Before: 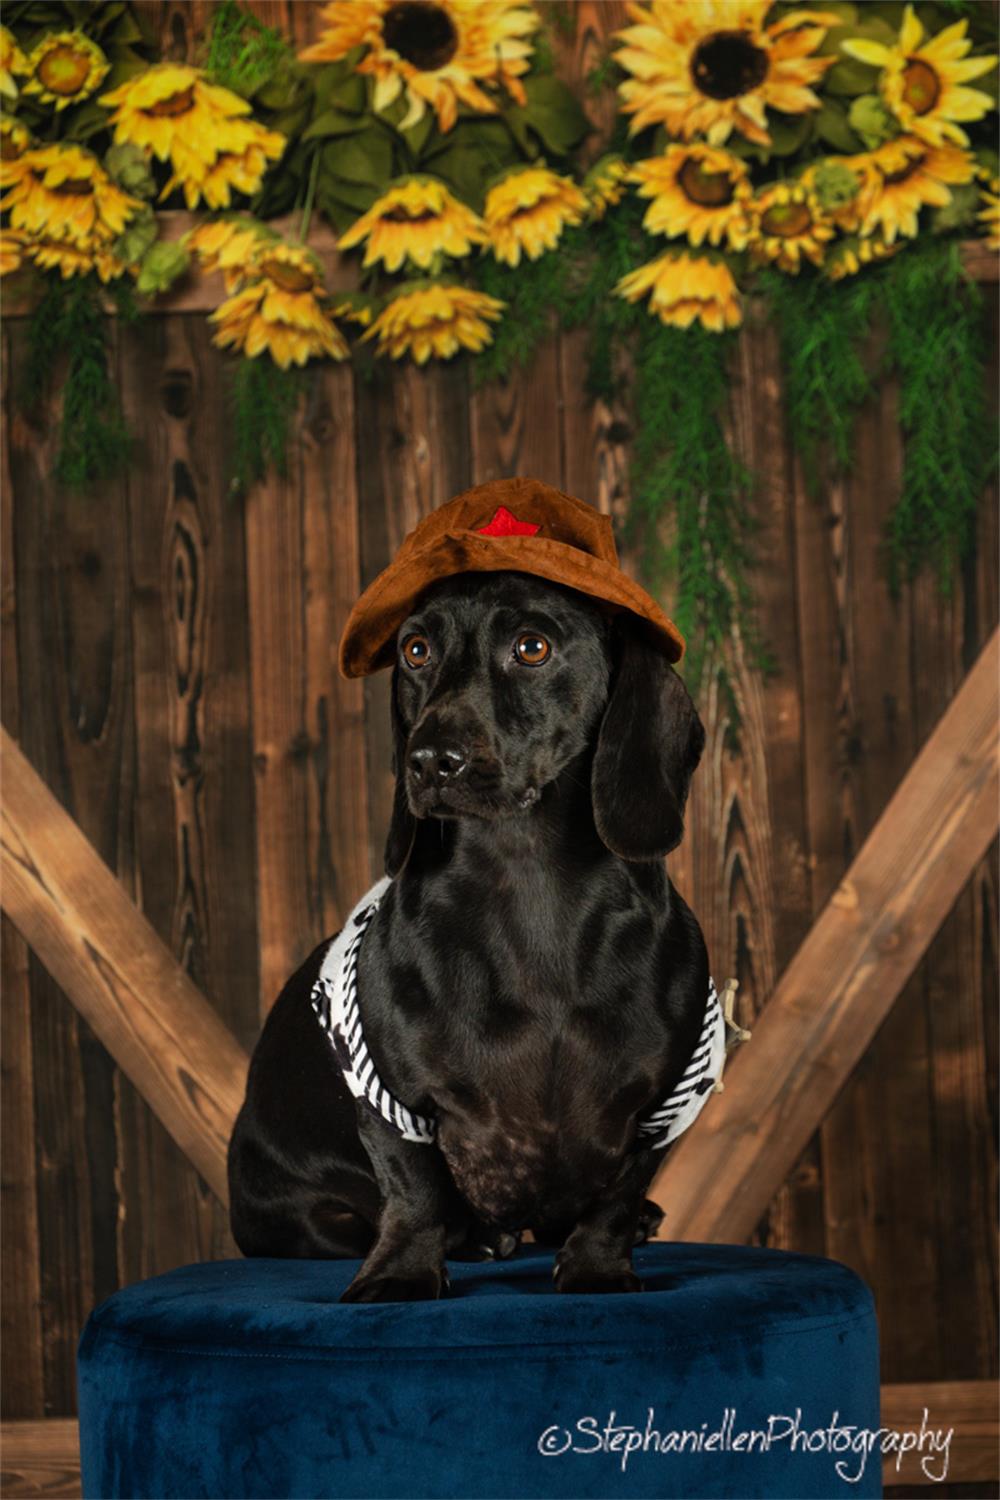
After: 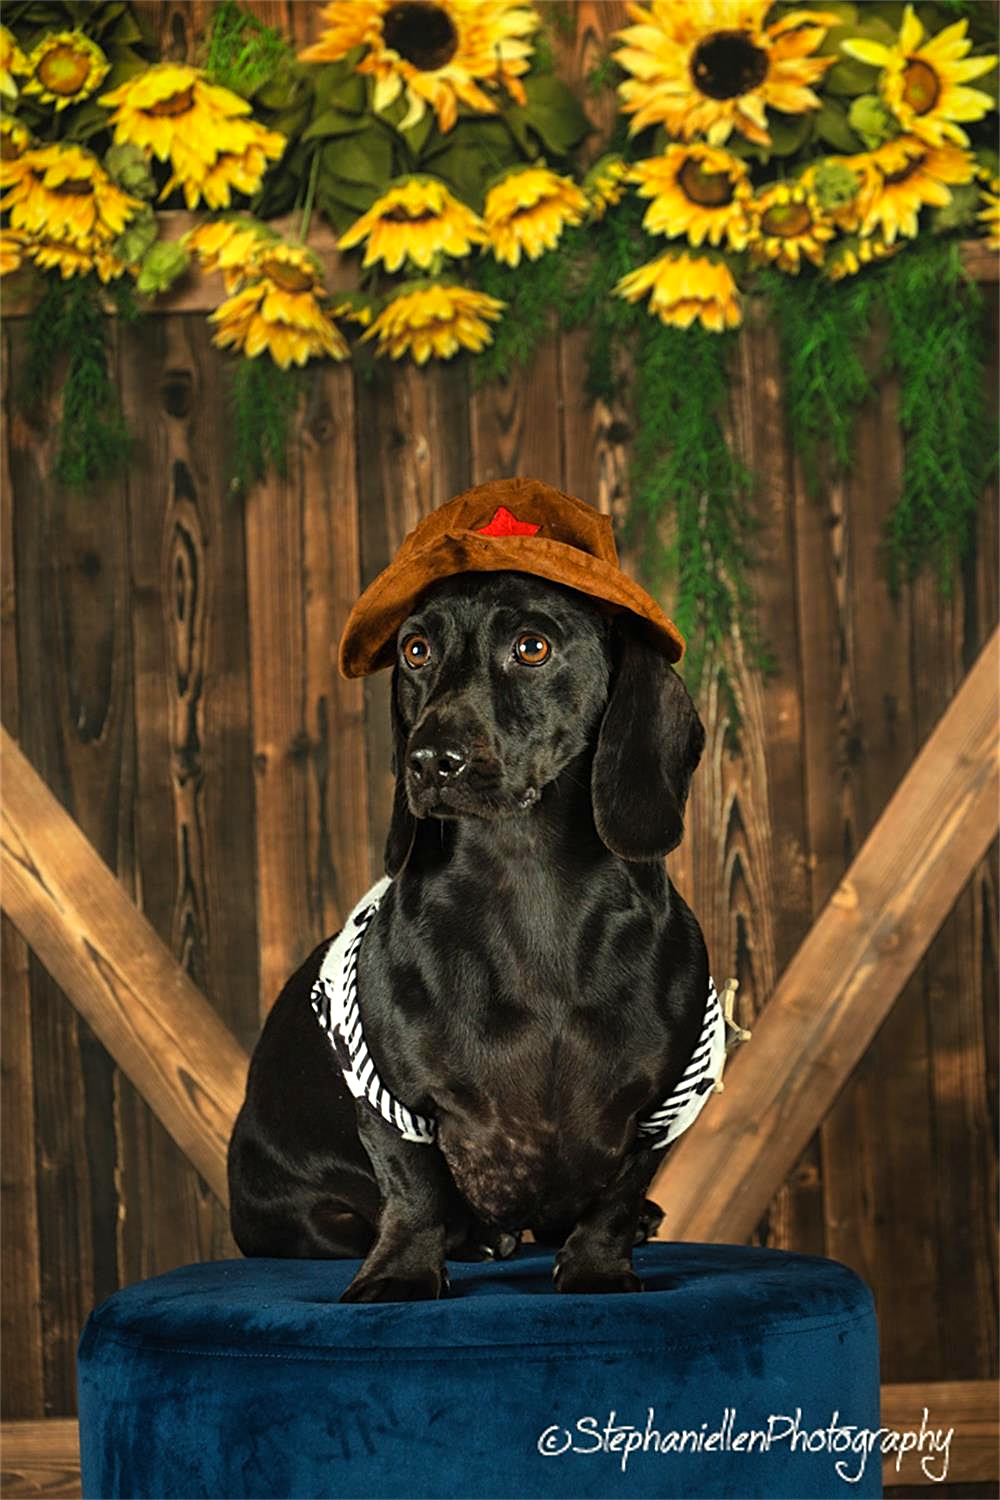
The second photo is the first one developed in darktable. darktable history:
color correction: highlights a* -4.3, highlights b* 7.26
exposure: black level correction 0, exposure 0.5 EV, compensate exposure bias true, compensate highlight preservation false
sharpen: on, module defaults
tone curve: curves: ch0 [(0, 0) (0.003, 0.003) (0.011, 0.011) (0.025, 0.026) (0.044, 0.046) (0.069, 0.071) (0.1, 0.103) (0.136, 0.14) (0.177, 0.183) (0.224, 0.231) (0.277, 0.286) (0.335, 0.346) (0.399, 0.412) (0.468, 0.483) (0.543, 0.56) (0.623, 0.643) (0.709, 0.732) (0.801, 0.826) (0.898, 0.917) (1, 1)]
